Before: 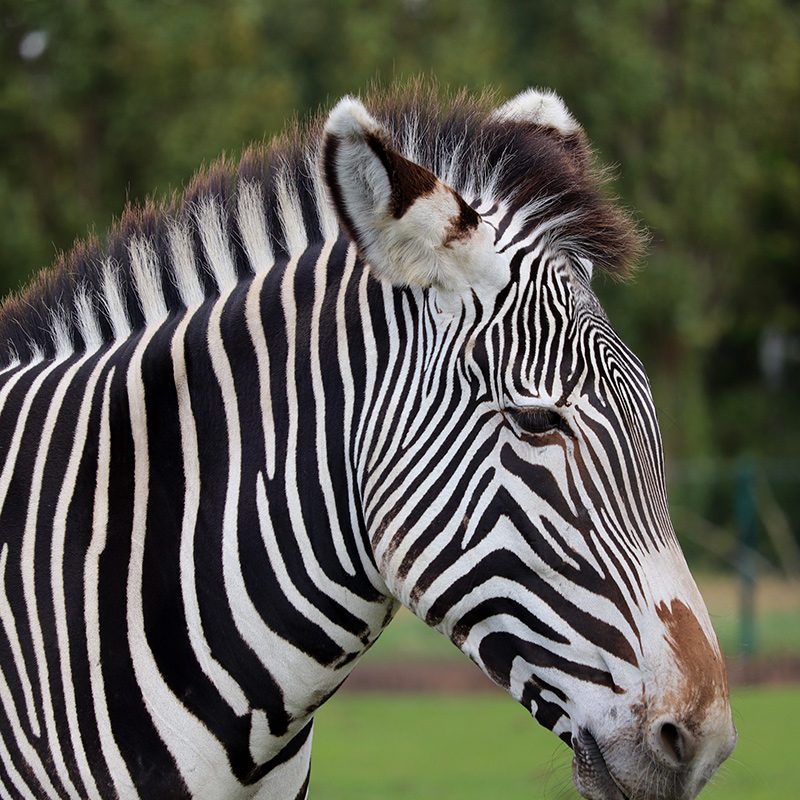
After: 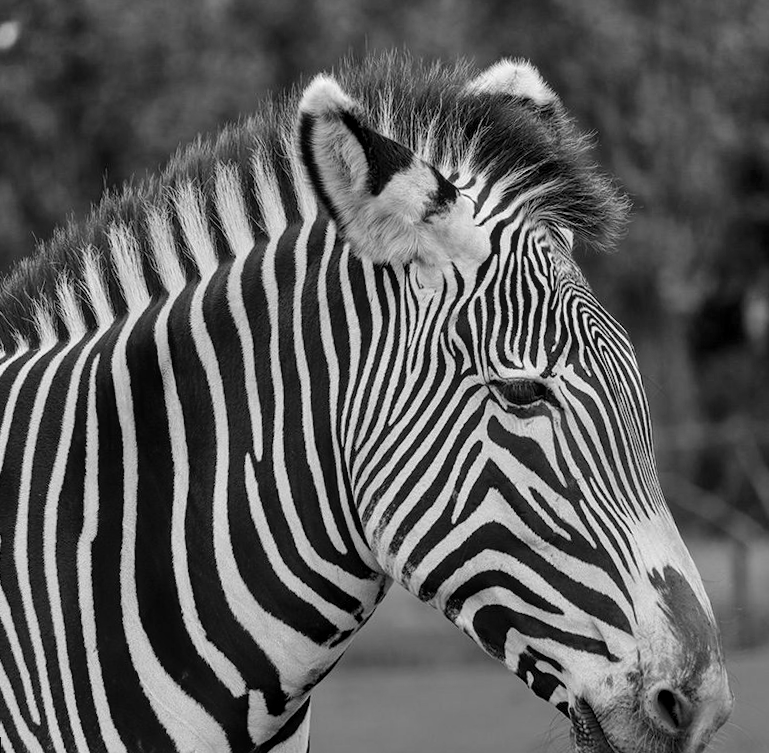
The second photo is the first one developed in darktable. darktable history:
rotate and perspective: rotation -2.12°, lens shift (vertical) 0.009, lens shift (horizontal) -0.008, automatic cropping original format, crop left 0.036, crop right 0.964, crop top 0.05, crop bottom 0.959
local contrast: detail 130%
color calibration: output gray [0.18, 0.41, 0.41, 0], gray › normalize channels true, illuminant same as pipeline (D50), adaptation XYZ, x 0.346, y 0.359, gamut compression 0
shadows and highlights: low approximation 0.01, soften with gaussian
